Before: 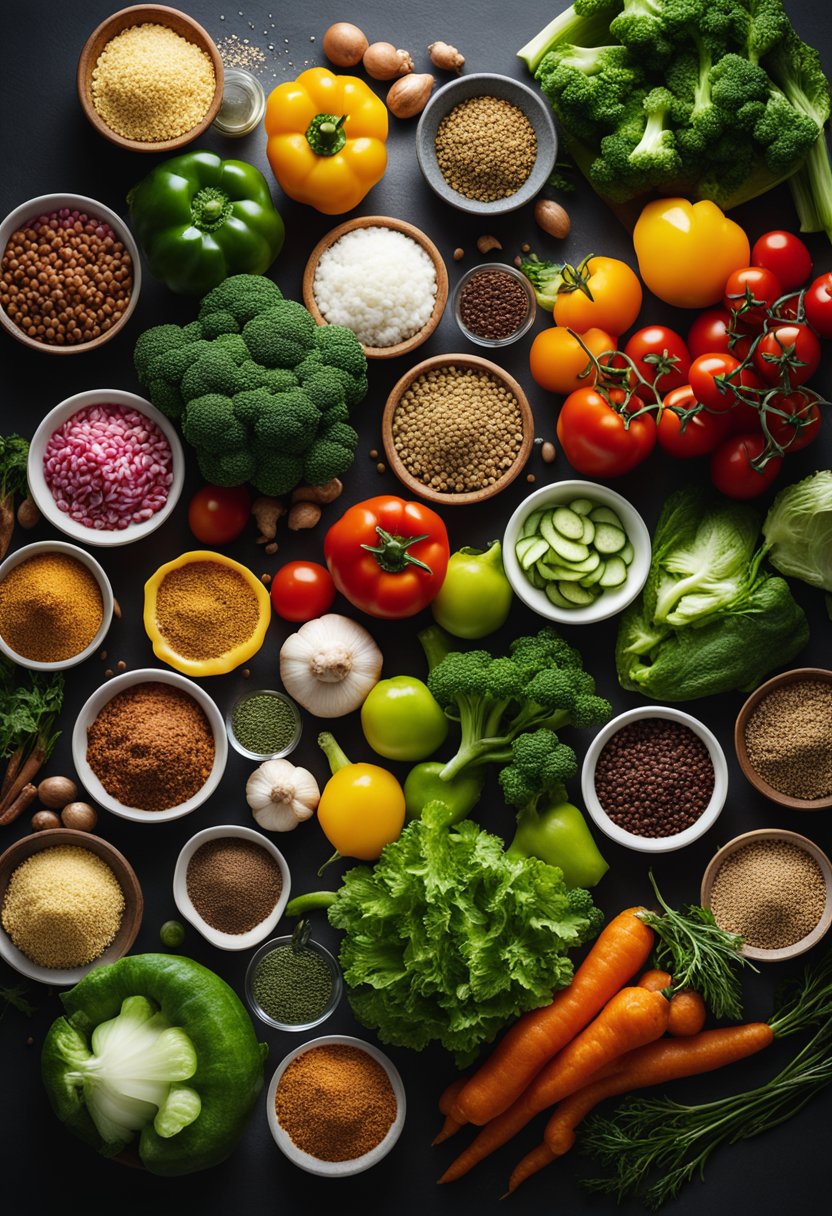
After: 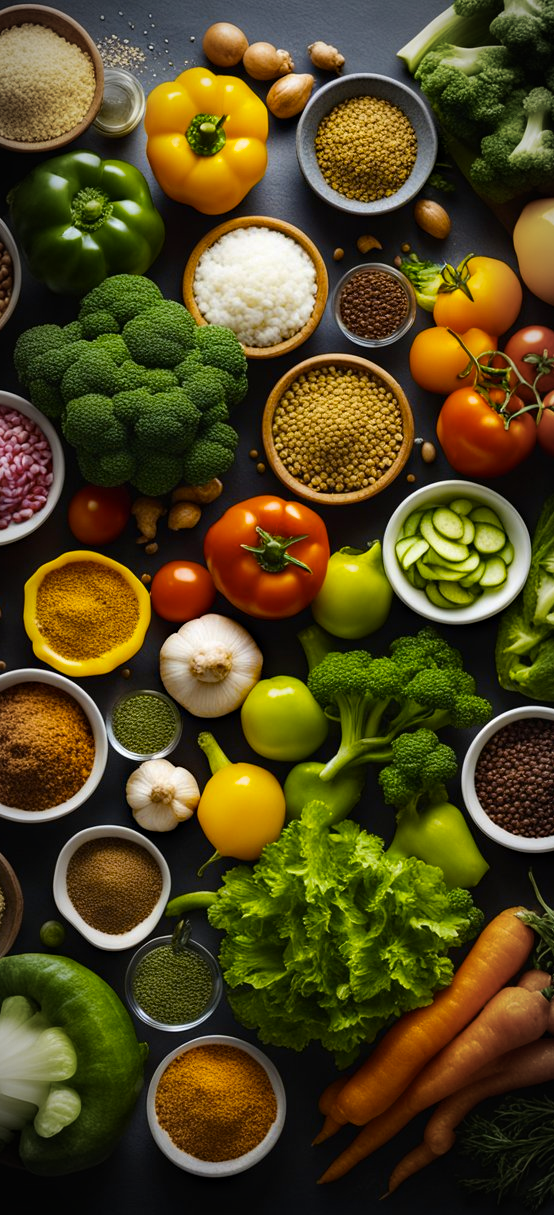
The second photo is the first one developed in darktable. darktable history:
haze removal: compatibility mode true, adaptive false
vignetting: automatic ratio true
crop and rotate: left 14.436%, right 18.898%
color contrast: green-magenta contrast 0.8, blue-yellow contrast 1.1, unbound 0
color balance rgb: perceptual saturation grading › global saturation 25%, global vibrance 20%
